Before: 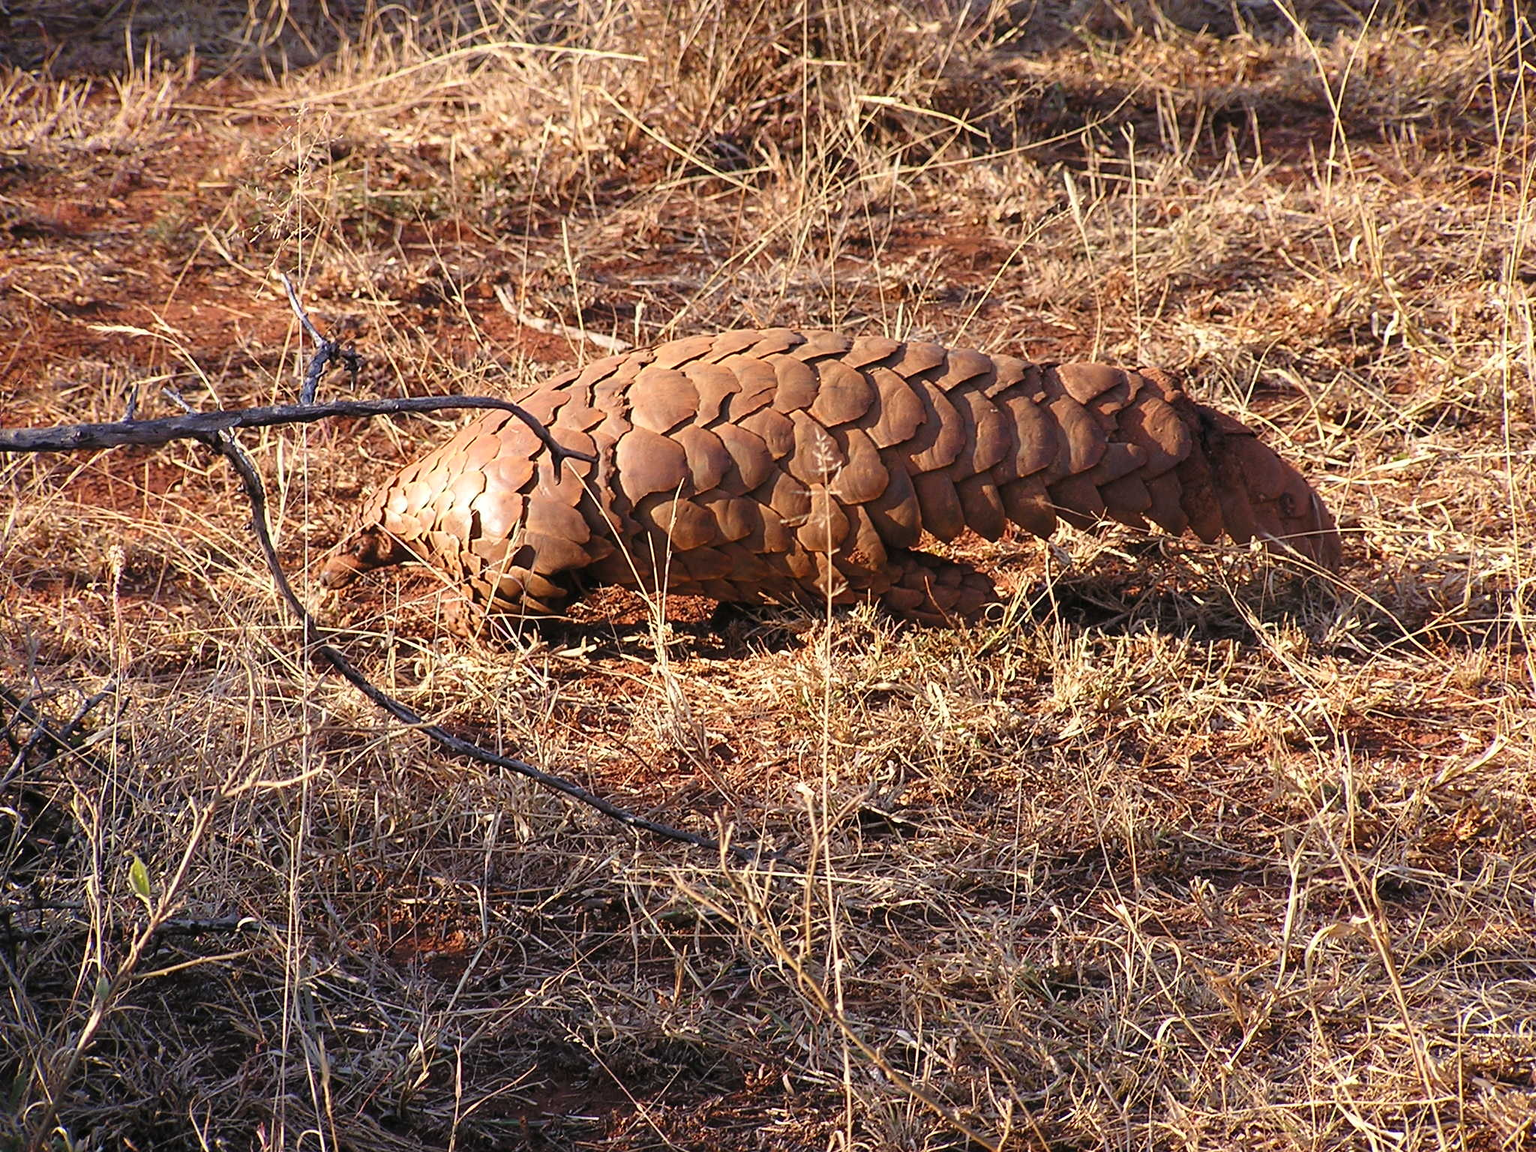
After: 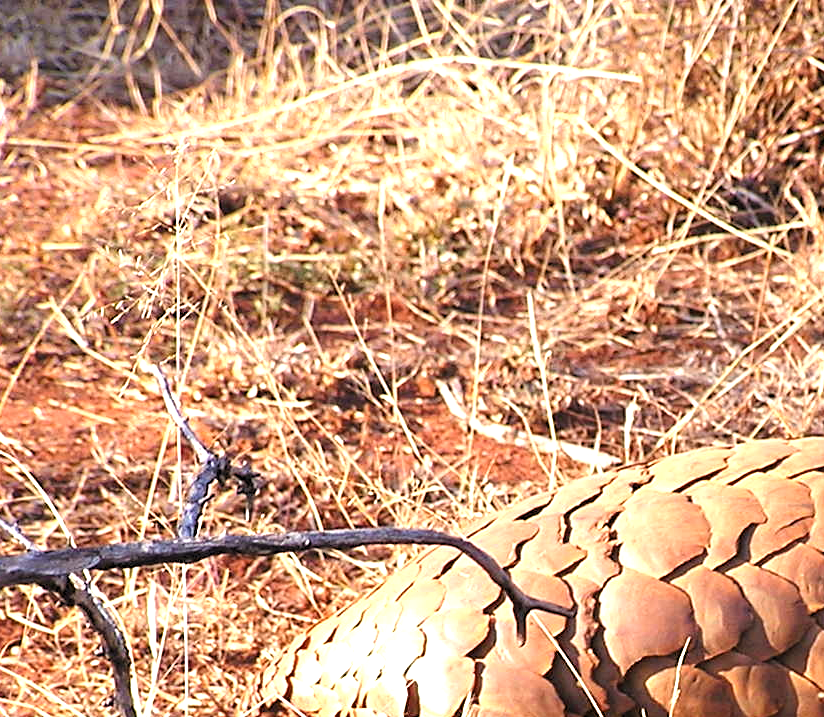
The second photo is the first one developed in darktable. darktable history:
levels: levels [0.073, 0.497, 0.972]
base curve: curves: ch0 [(0, 0) (0.989, 0.992)], preserve colors none
crop and rotate: left 10.851%, top 0.052%, right 48.891%, bottom 53.223%
exposure: exposure 0.917 EV, compensate highlight preservation false
